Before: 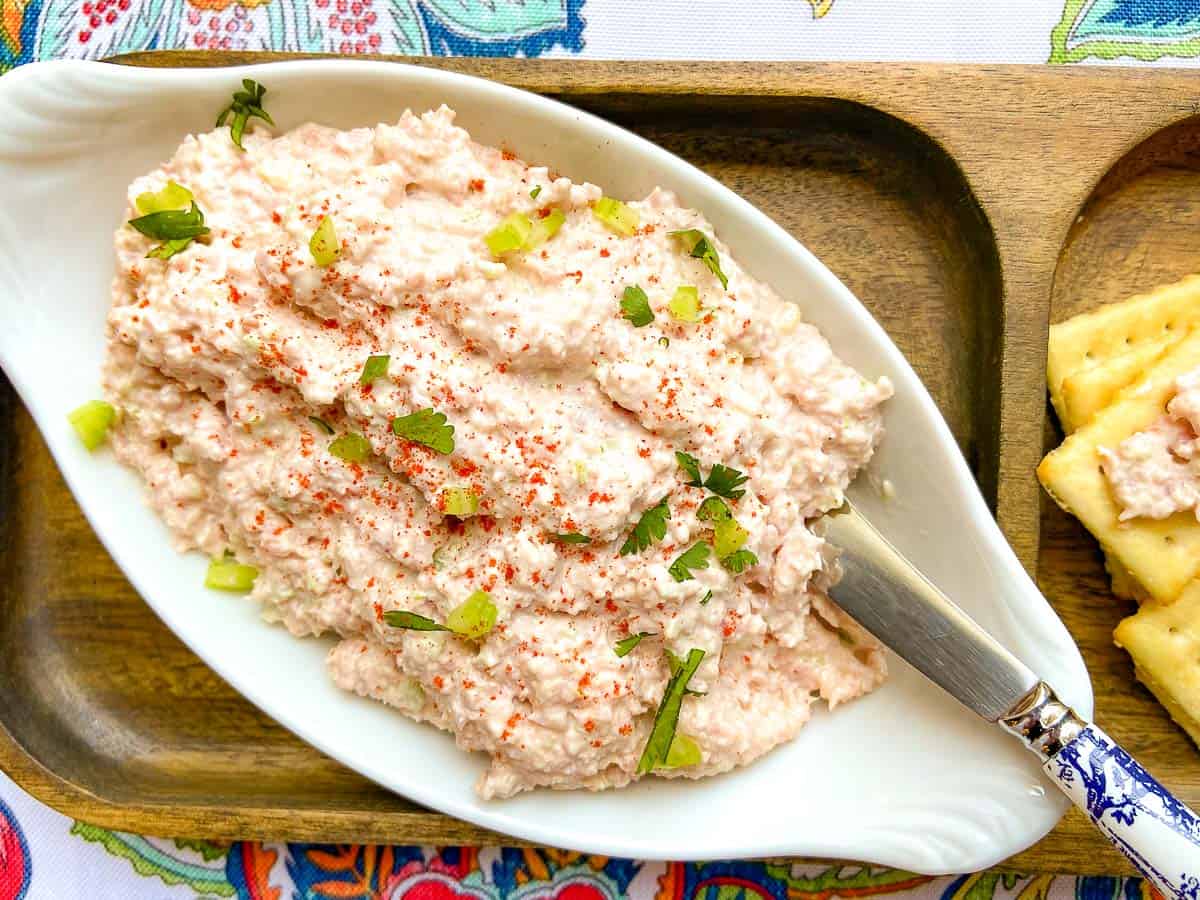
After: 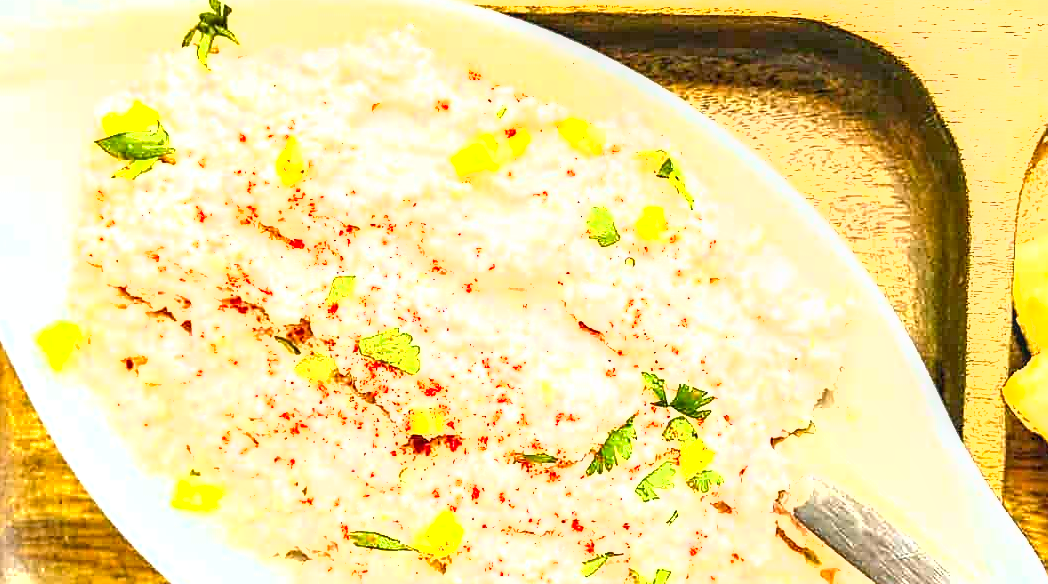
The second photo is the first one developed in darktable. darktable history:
exposure: exposure 2.228 EV, compensate highlight preservation false
sharpen: on, module defaults
levels: levels [0, 0.492, 0.984]
crop: left 2.908%, top 8.978%, right 9.678%, bottom 26.104%
shadows and highlights: shadows 36.8, highlights -27.84, soften with gaussian
local contrast: highlights 29%, detail 130%
